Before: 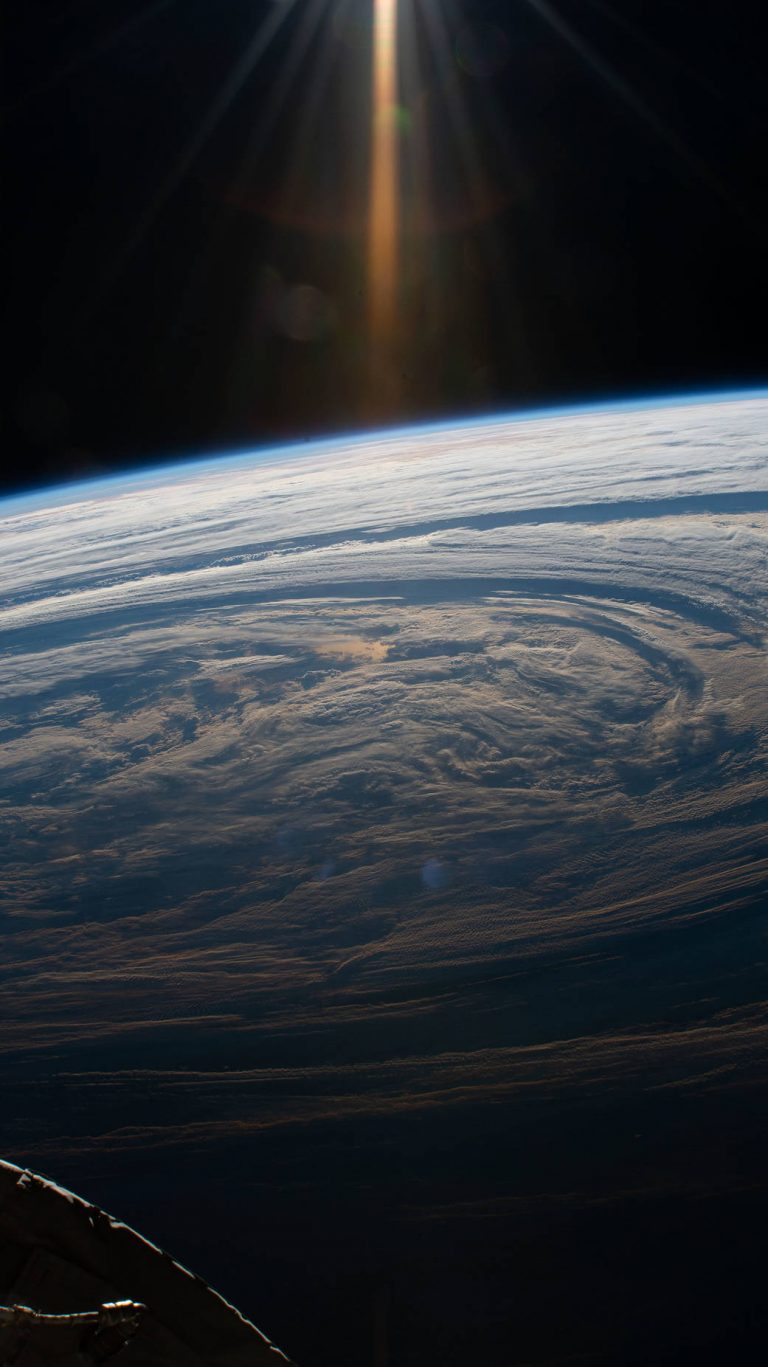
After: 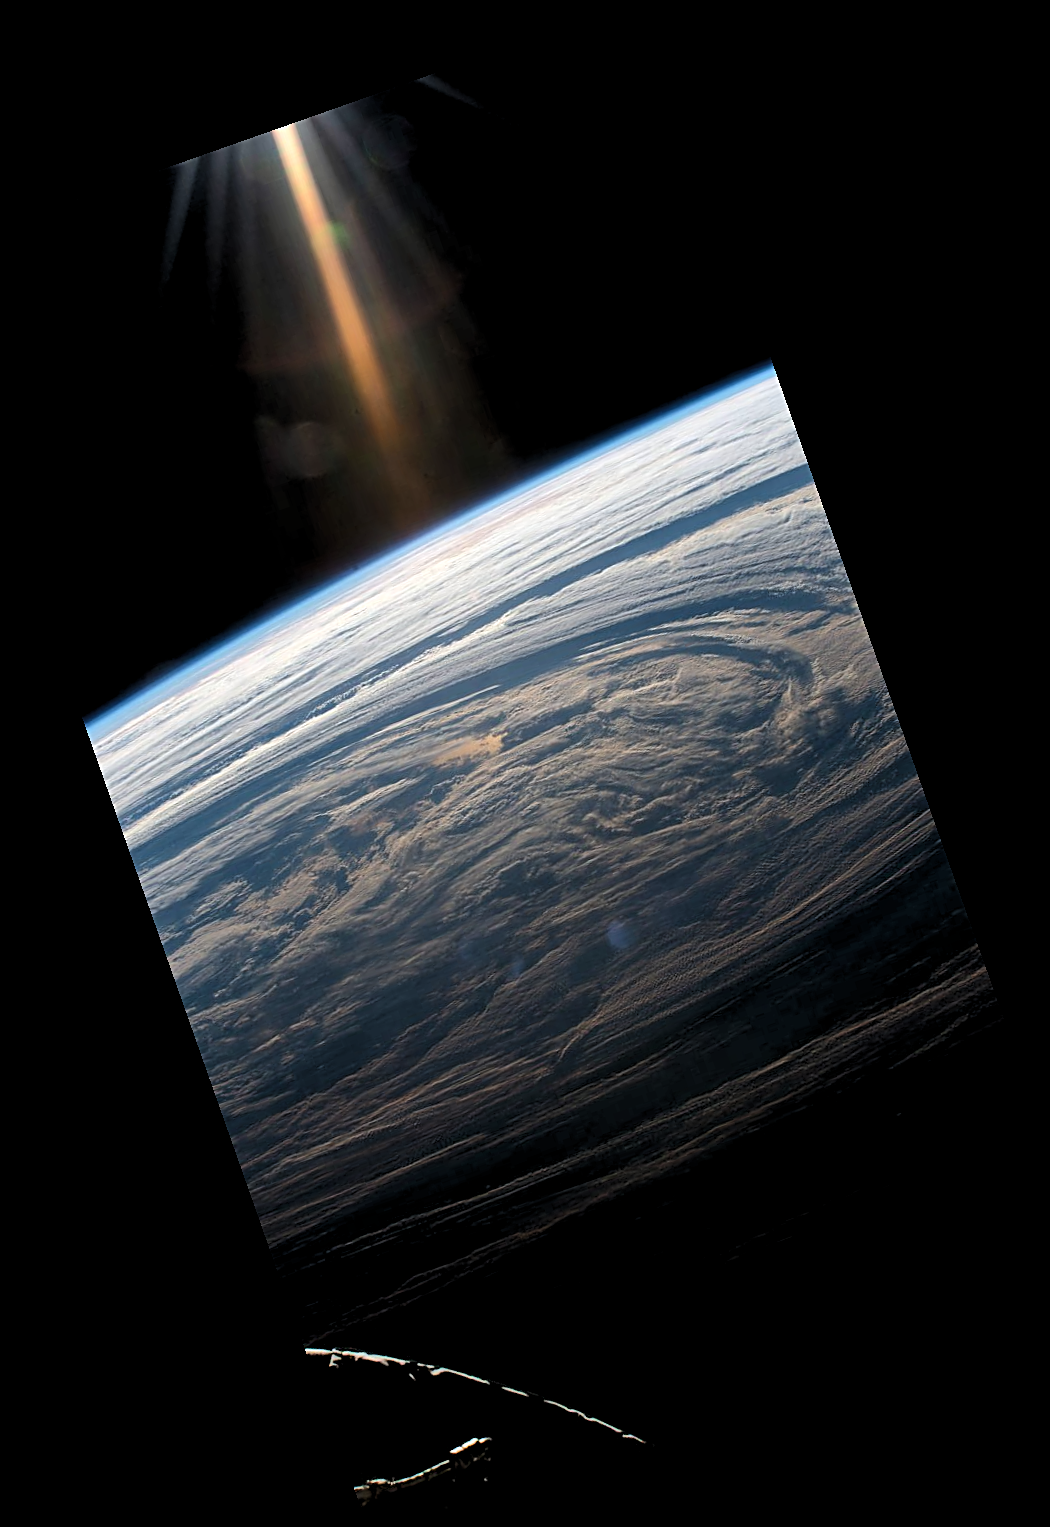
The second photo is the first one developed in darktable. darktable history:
crop and rotate: angle 19.43°, left 6.812%, right 4.125%, bottom 1.087%
shadows and highlights: shadows 37.27, highlights -28.18, soften with gaussian
levels: levels [0.055, 0.477, 0.9]
sharpen: on, module defaults
